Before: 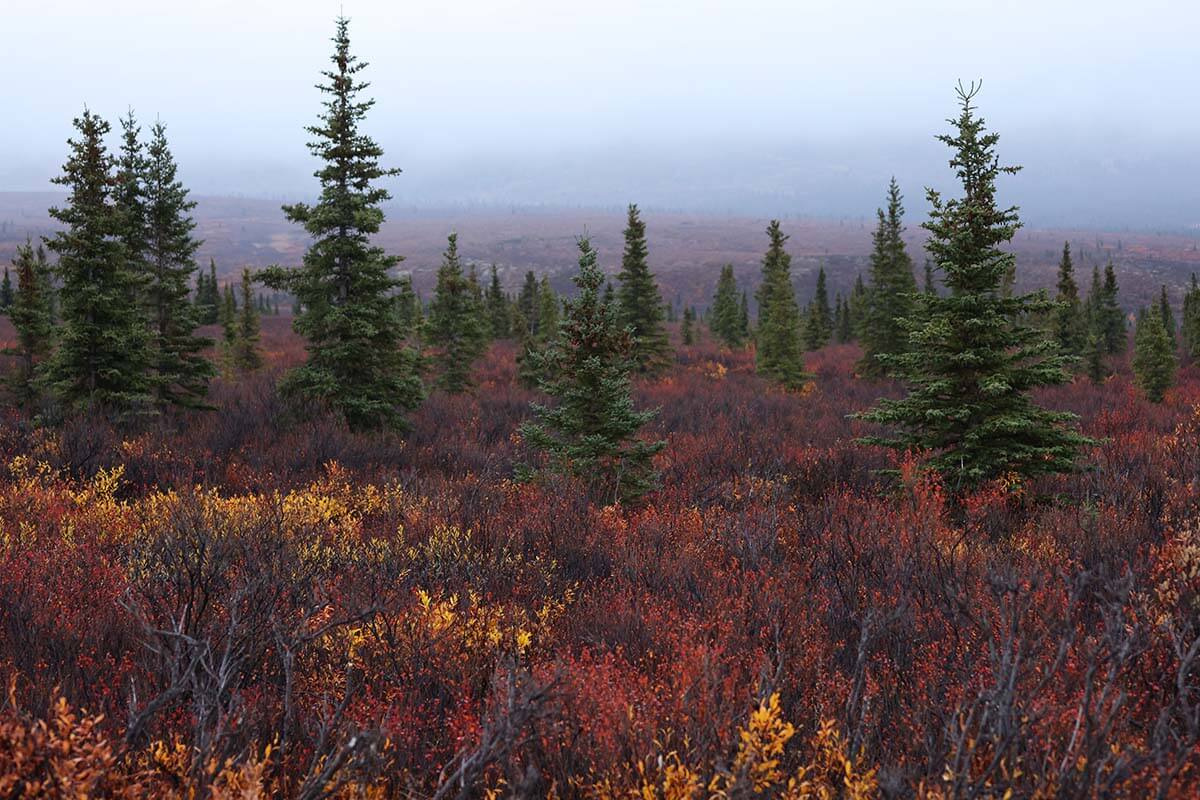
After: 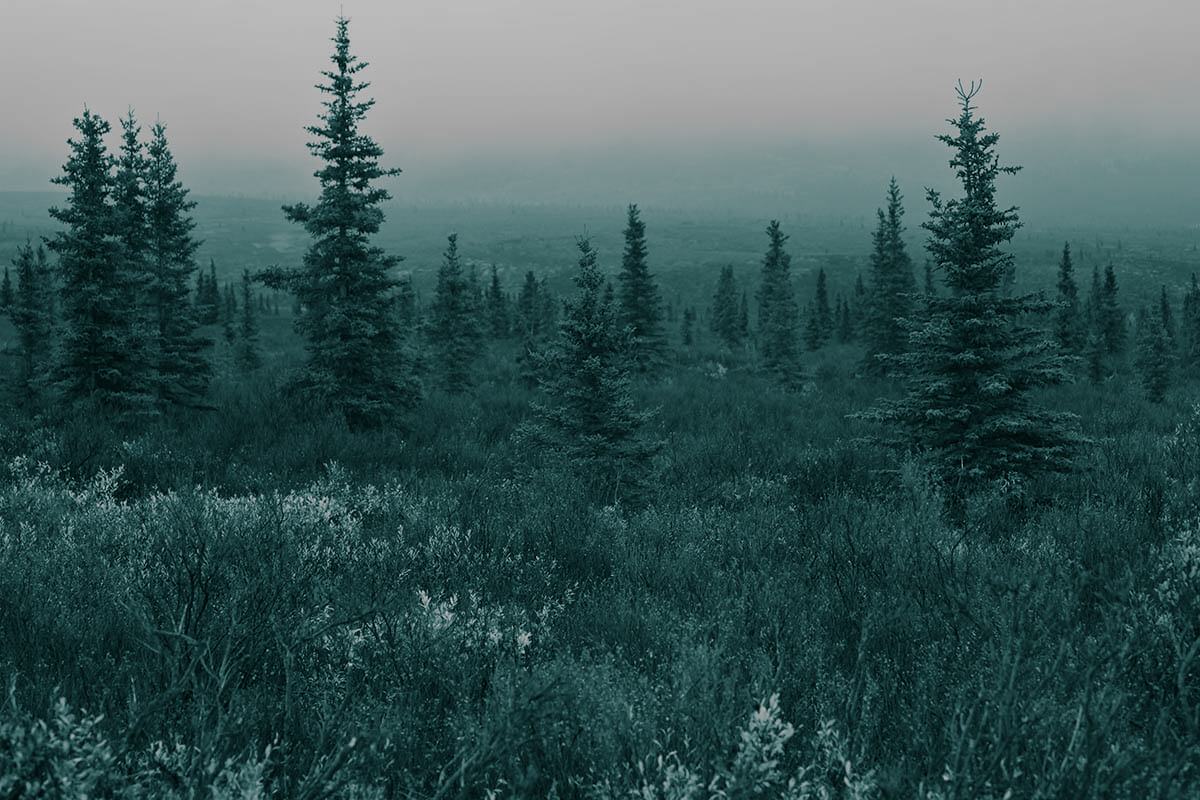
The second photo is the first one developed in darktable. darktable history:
white balance: red 1.05, blue 1.072
split-toning: shadows › hue 186.43°, highlights › hue 49.29°, compress 30.29%
monochrome: a 79.32, b 81.83, size 1.1
